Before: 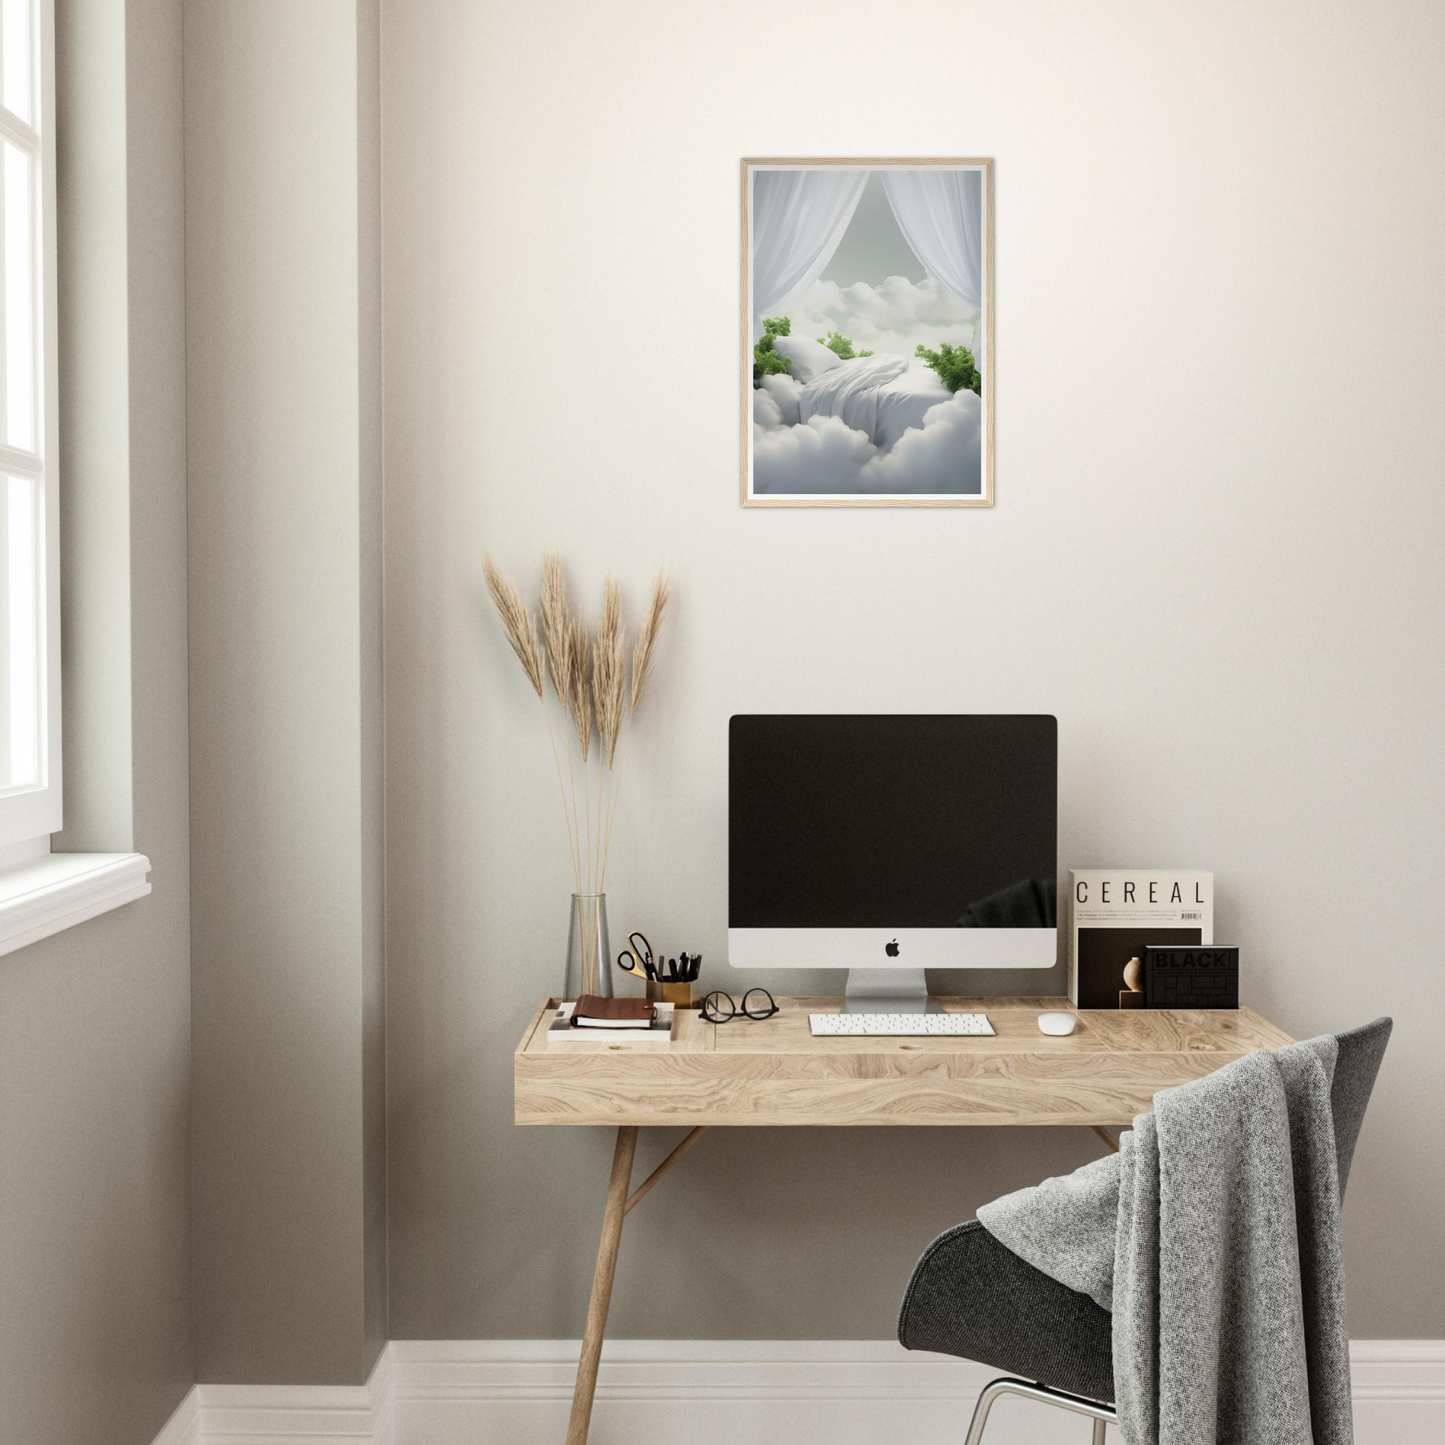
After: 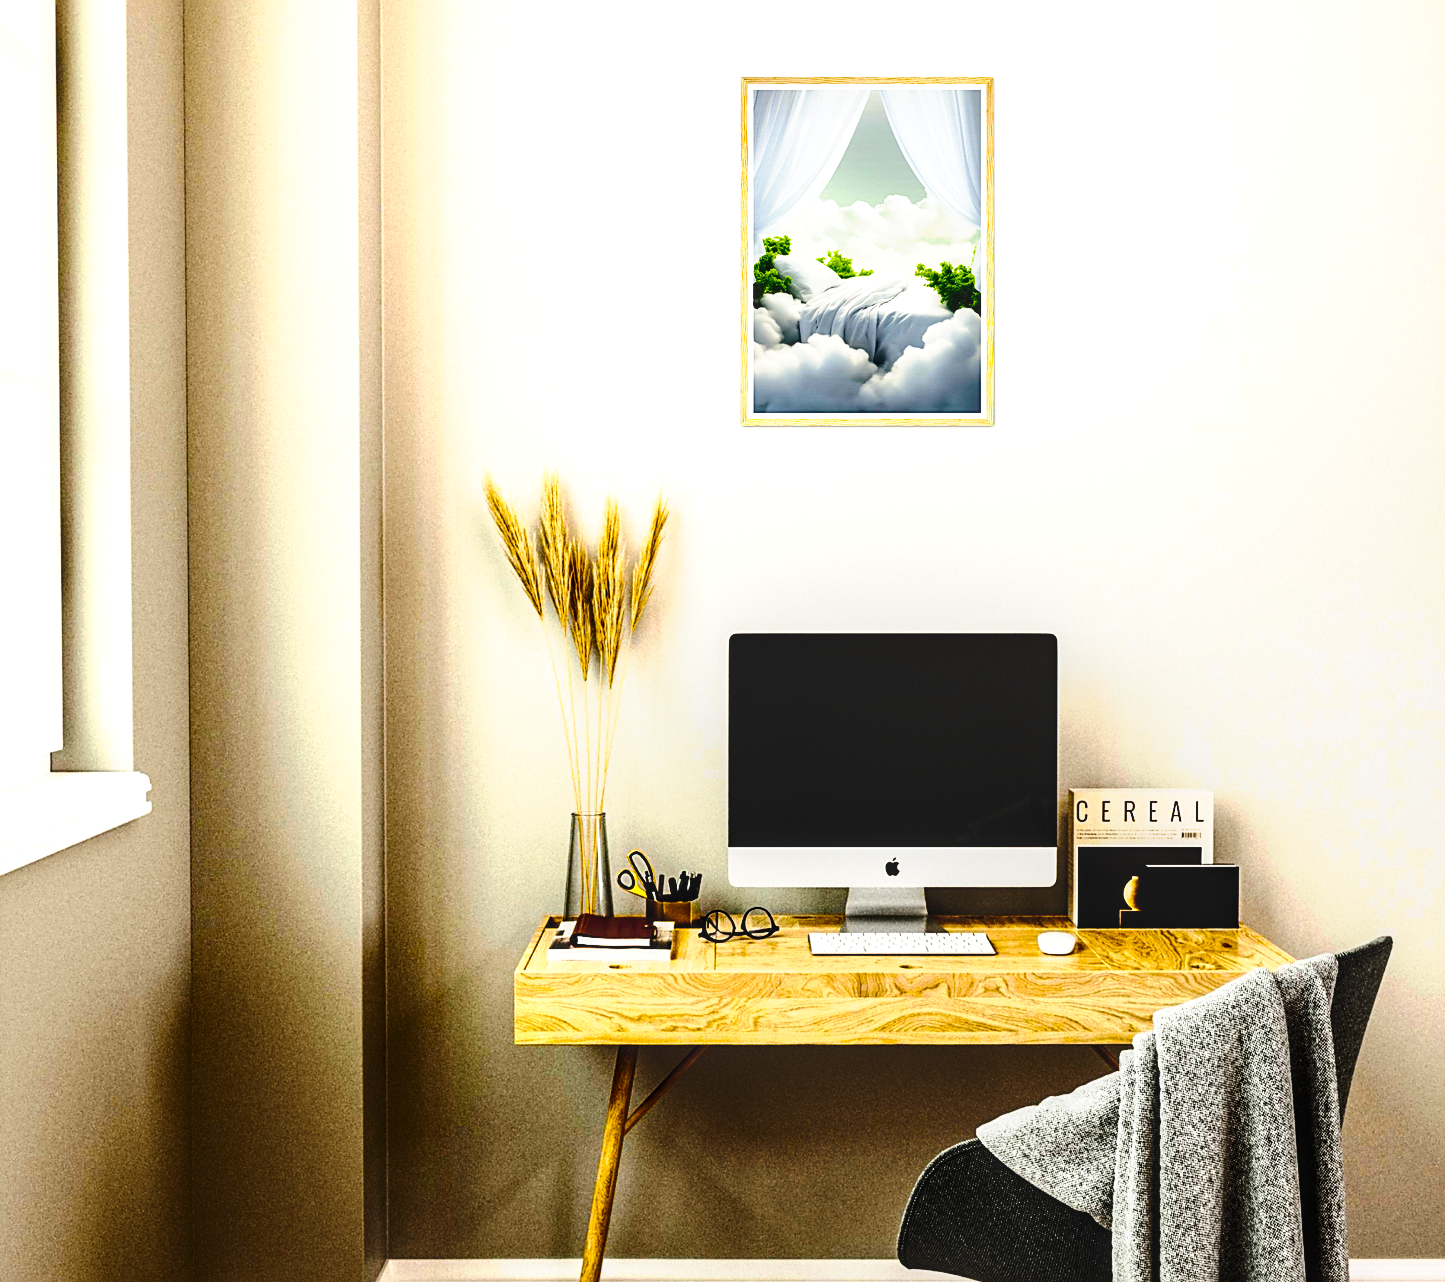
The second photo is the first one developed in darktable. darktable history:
haze removal: on, module defaults
color balance rgb: linear chroma grading › global chroma 40.15%, perceptual saturation grading › global saturation 60.58%, perceptual saturation grading › highlights 20.44%, perceptual saturation grading › shadows -50.36%, perceptual brilliance grading › highlights 2.19%, perceptual brilliance grading › mid-tones -50.36%, perceptual brilliance grading › shadows -50.36%
local contrast: on, module defaults
crop and rotate: top 5.609%, bottom 5.609%
exposure: black level correction 0, exposure 0.7 EV, compensate exposure bias true, compensate highlight preservation false
tone curve: curves: ch0 [(0, 0) (0.003, 0) (0.011, 0.001) (0.025, 0.001) (0.044, 0.003) (0.069, 0.009) (0.1, 0.018) (0.136, 0.032) (0.177, 0.074) (0.224, 0.13) (0.277, 0.218) (0.335, 0.321) (0.399, 0.425) (0.468, 0.523) (0.543, 0.617) (0.623, 0.708) (0.709, 0.789) (0.801, 0.873) (0.898, 0.967) (1, 1)], preserve colors none
sharpen: on, module defaults
